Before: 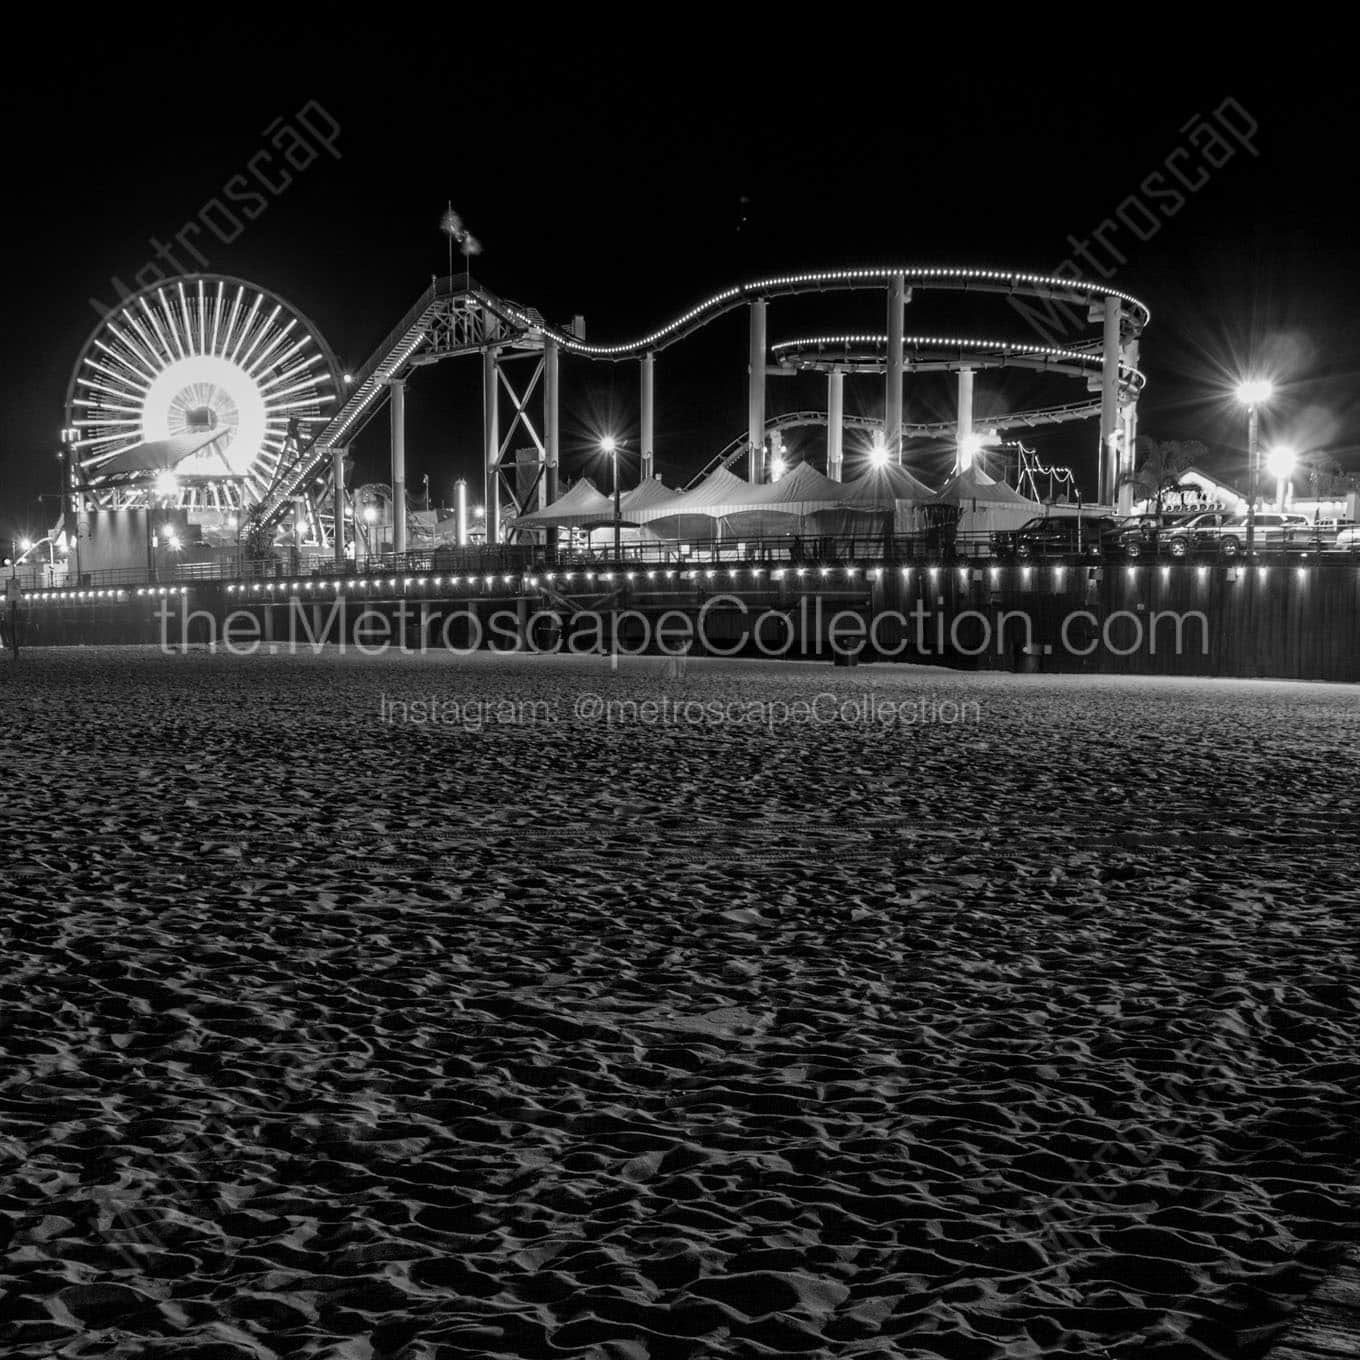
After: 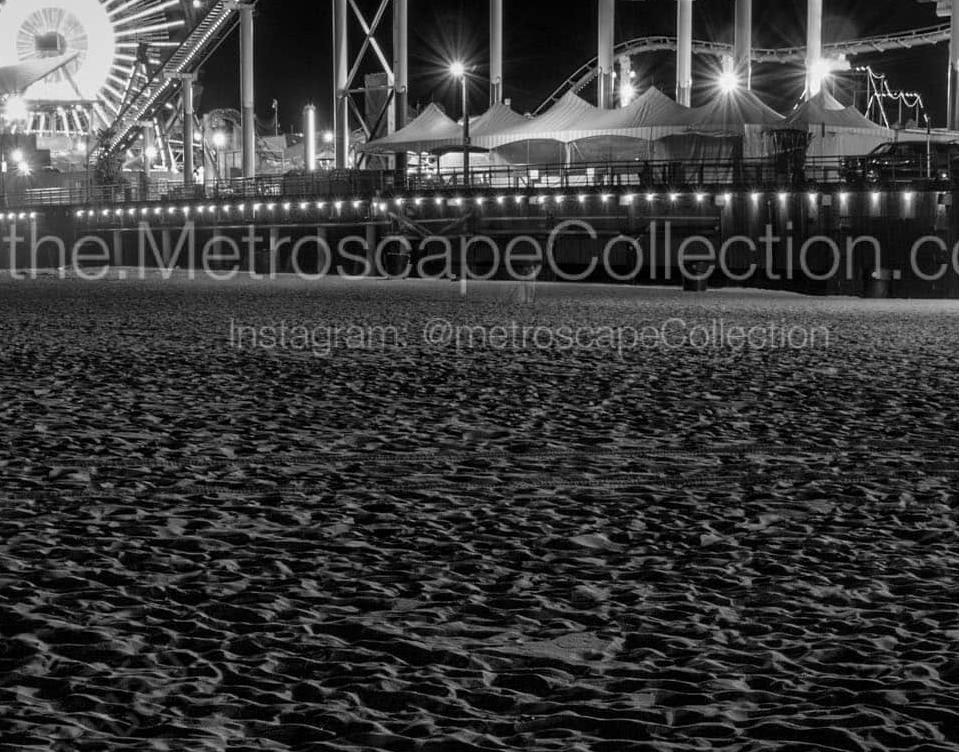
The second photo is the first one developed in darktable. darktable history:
crop: left 11.155%, top 27.607%, right 18.279%, bottom 17.043%
